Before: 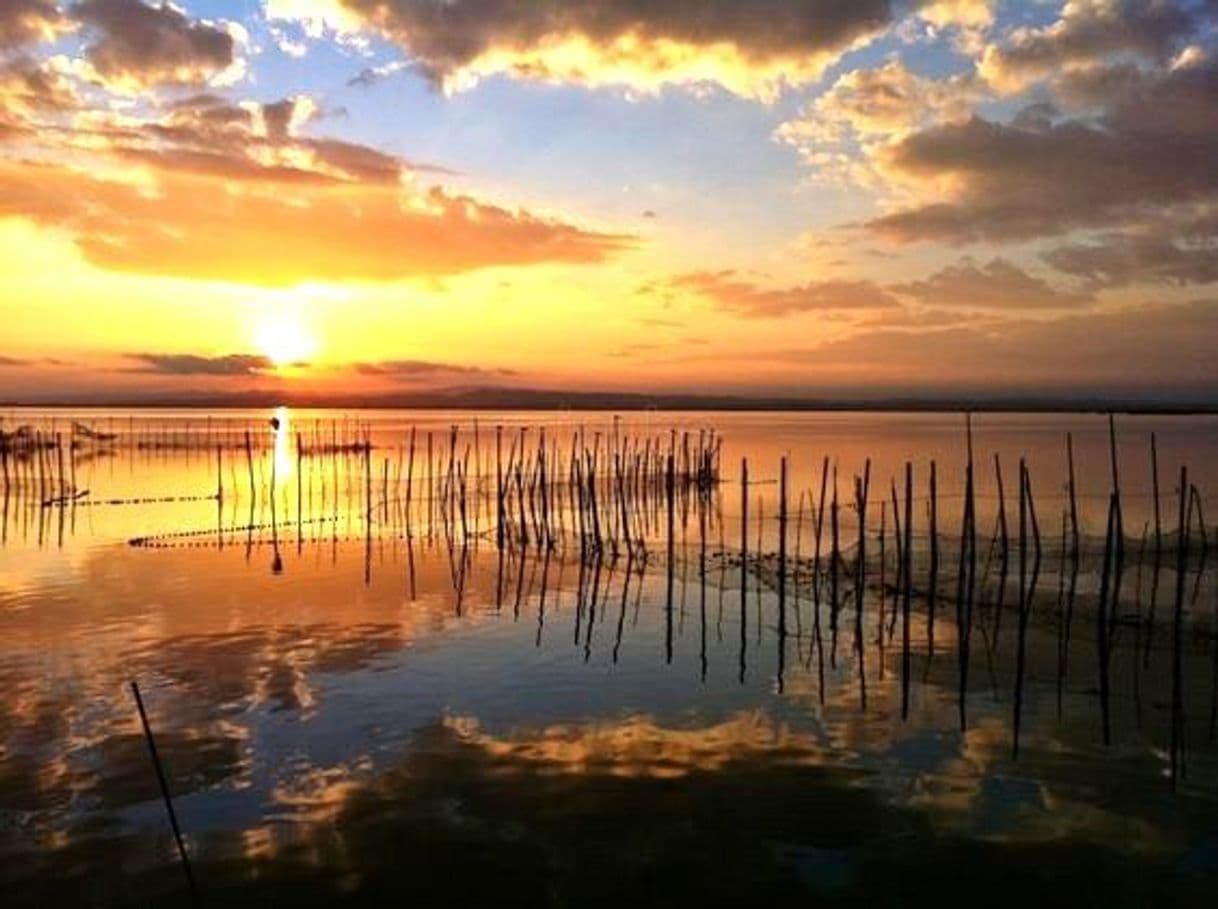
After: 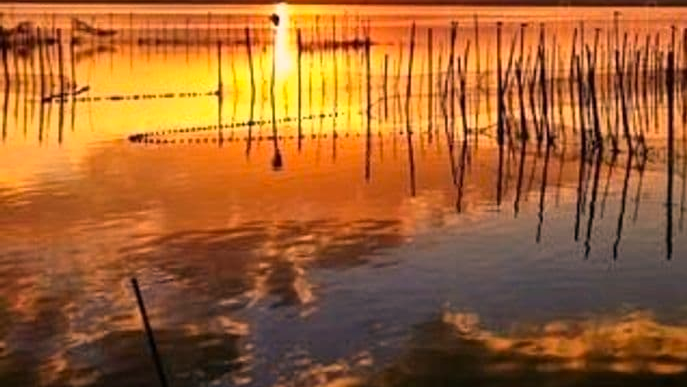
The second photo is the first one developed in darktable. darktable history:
color correction: highlights a* 17.88, highlights b* 18.79
crop: top 44.483%, right 43.593%, bottom 12.892%
